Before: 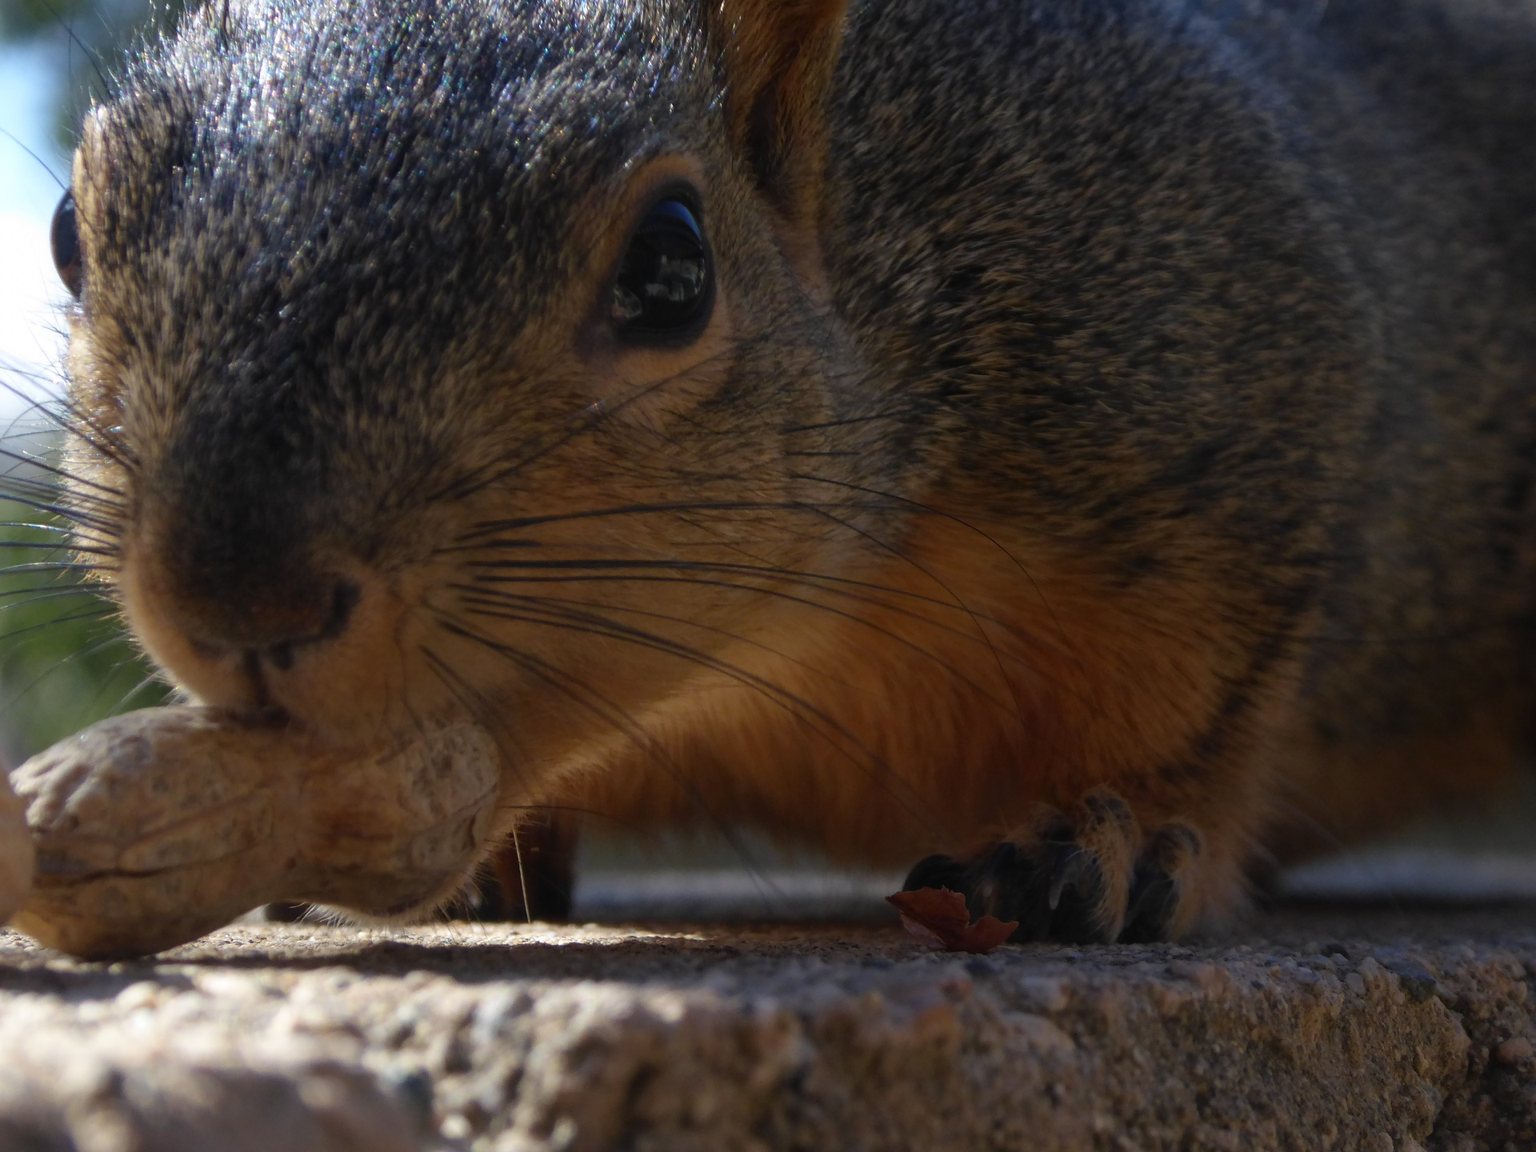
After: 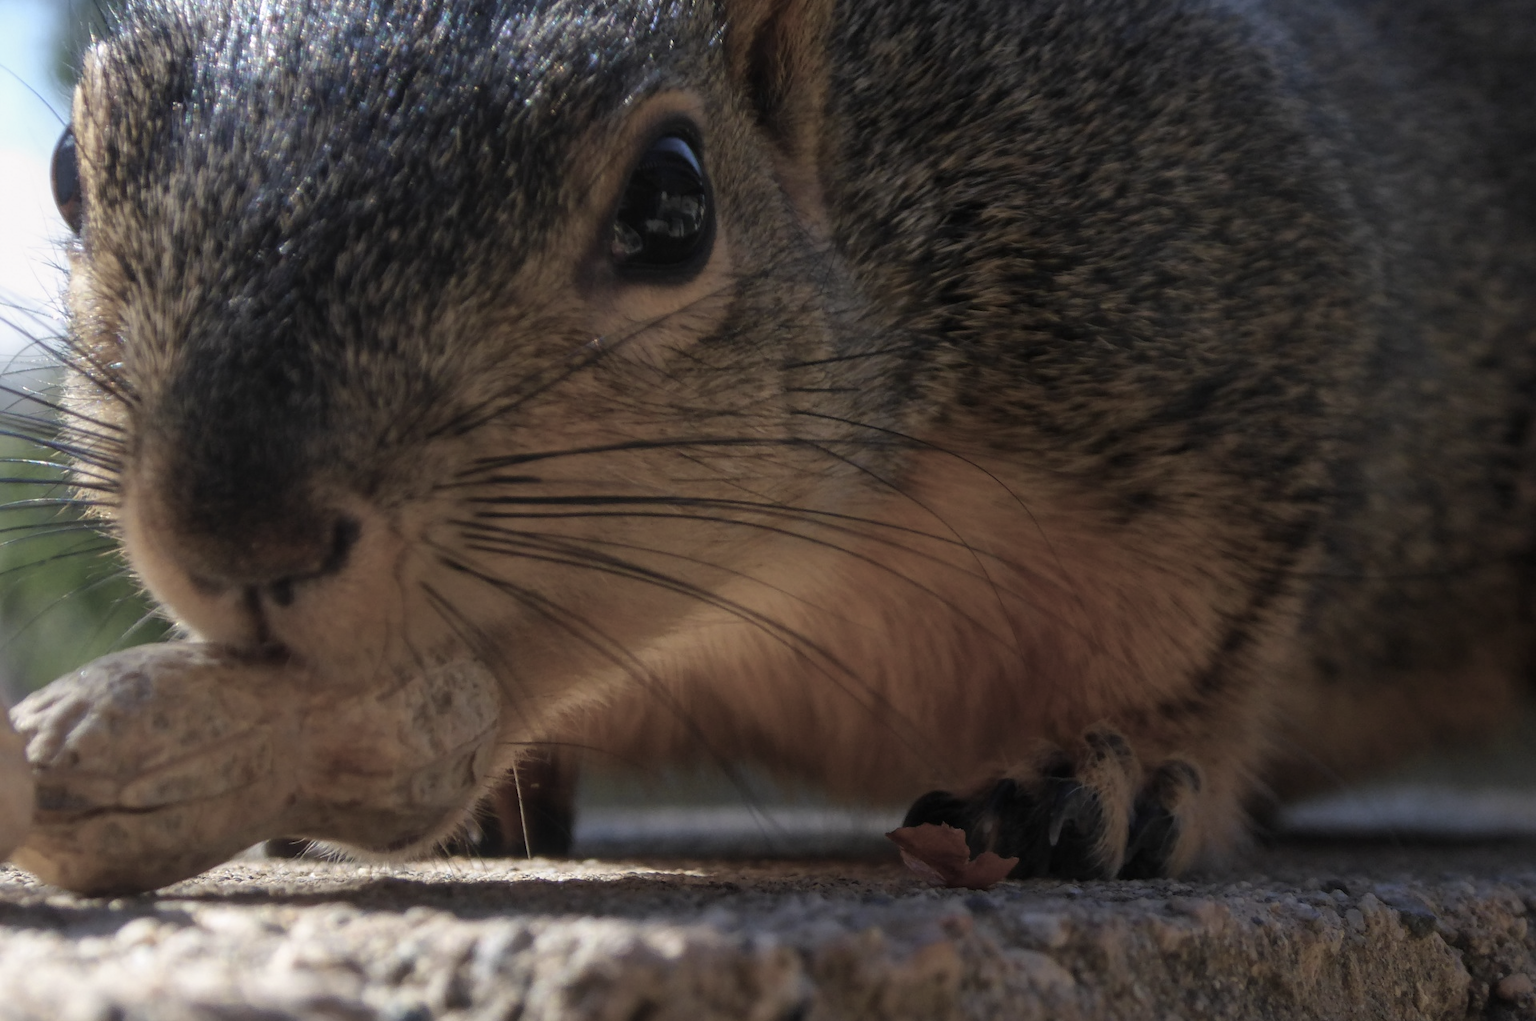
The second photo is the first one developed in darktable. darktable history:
color balance rgb: highlights gain › chroma 0.274%, highlights gain › hue 331.01°, linear chroma grading › global chroma 0.735%, perceptual saturation grading › global saturation -32.471%, perceptual brilliance grading › global brilliance 2.911%, perceptual brilliance grading › highlights -2.438%, perceptual brilliance grading › shadows 3.483%, global vibrance 16.721%, saturation formula JzAzBz (2021)
crop and rotate: top 5.618%, bottom 5.682%
local contrast: detail 110%
color correction: highlights b* 0.006, saturation 0.995
